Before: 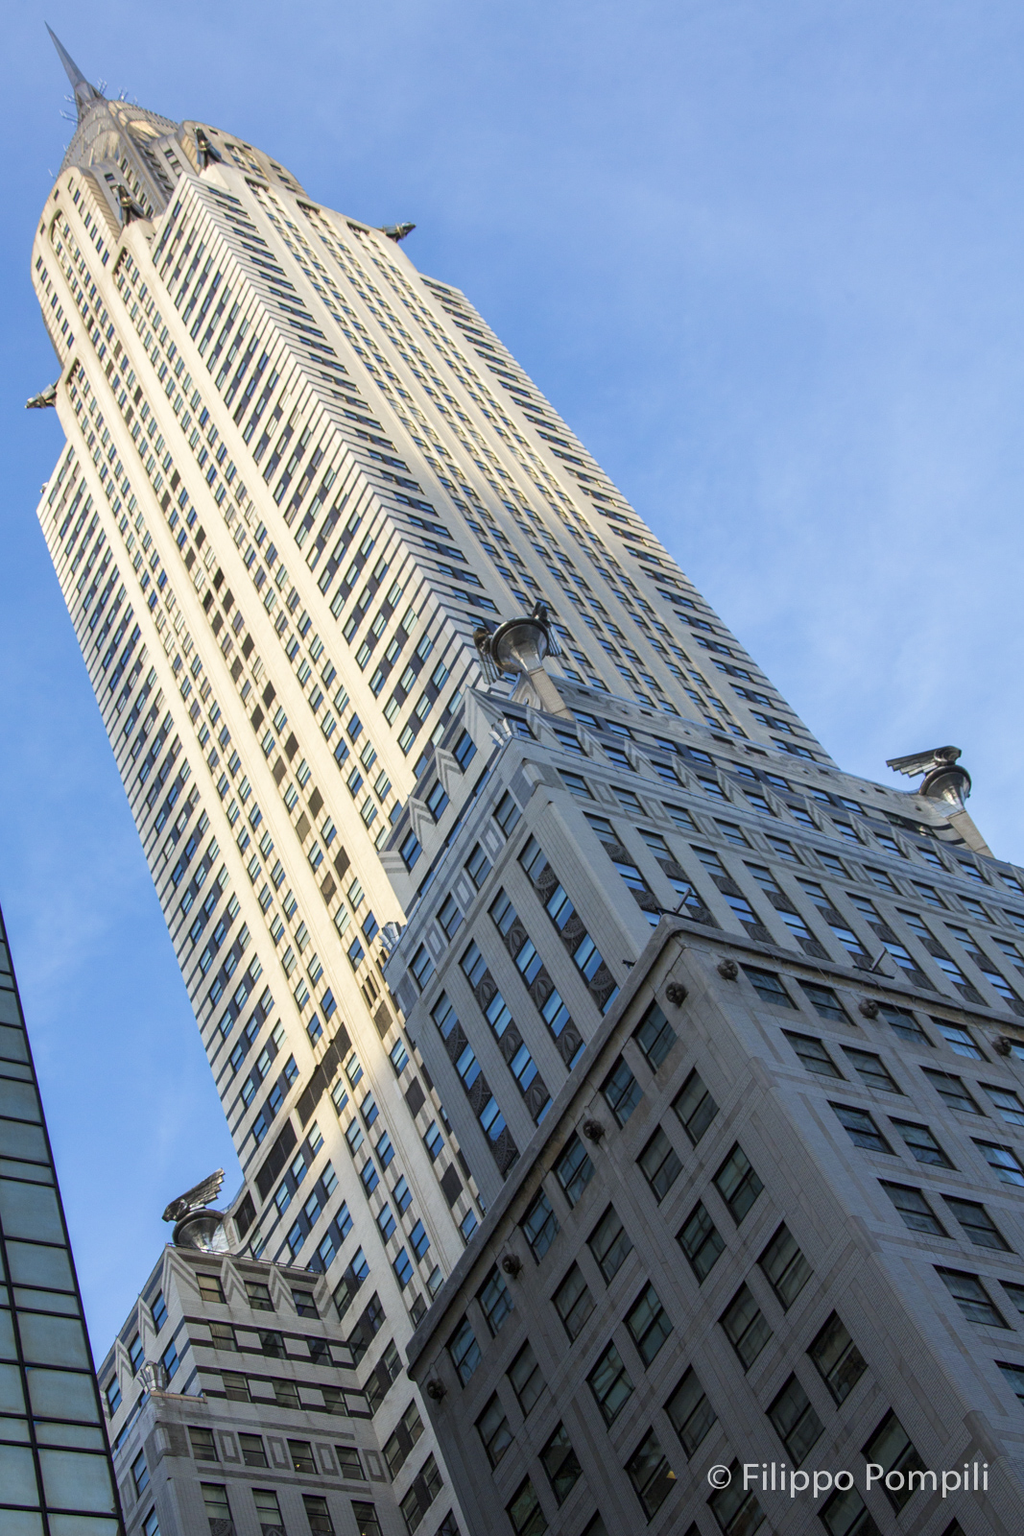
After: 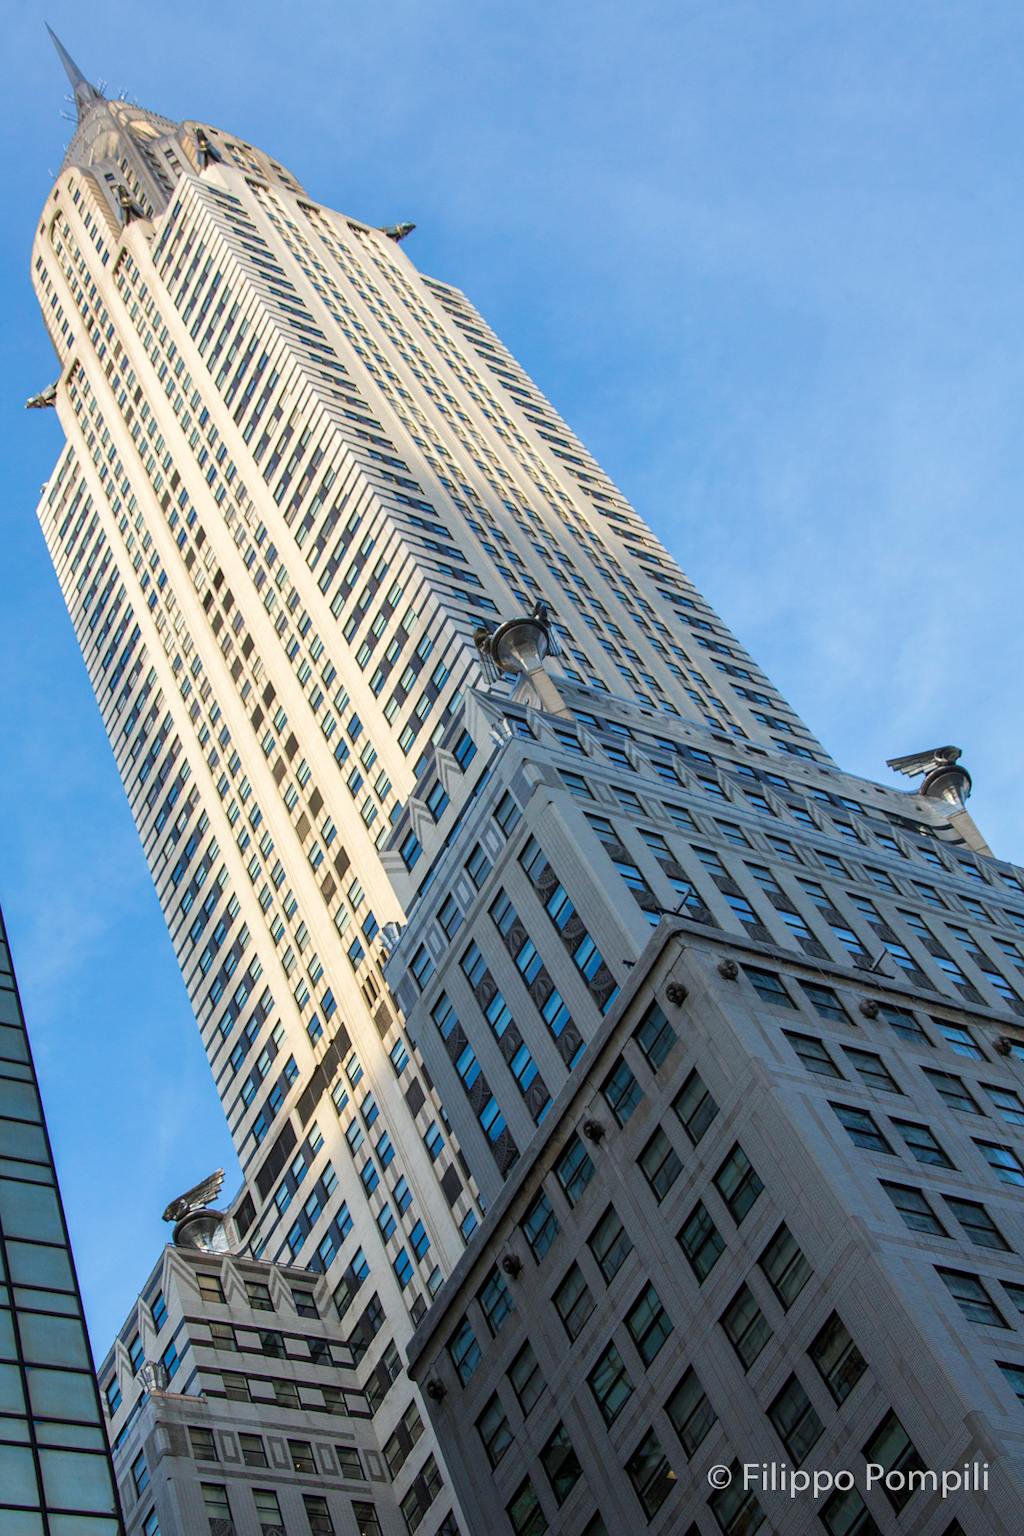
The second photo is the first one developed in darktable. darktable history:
shadows and highlights: shadows 25.81, highlights -23.68
